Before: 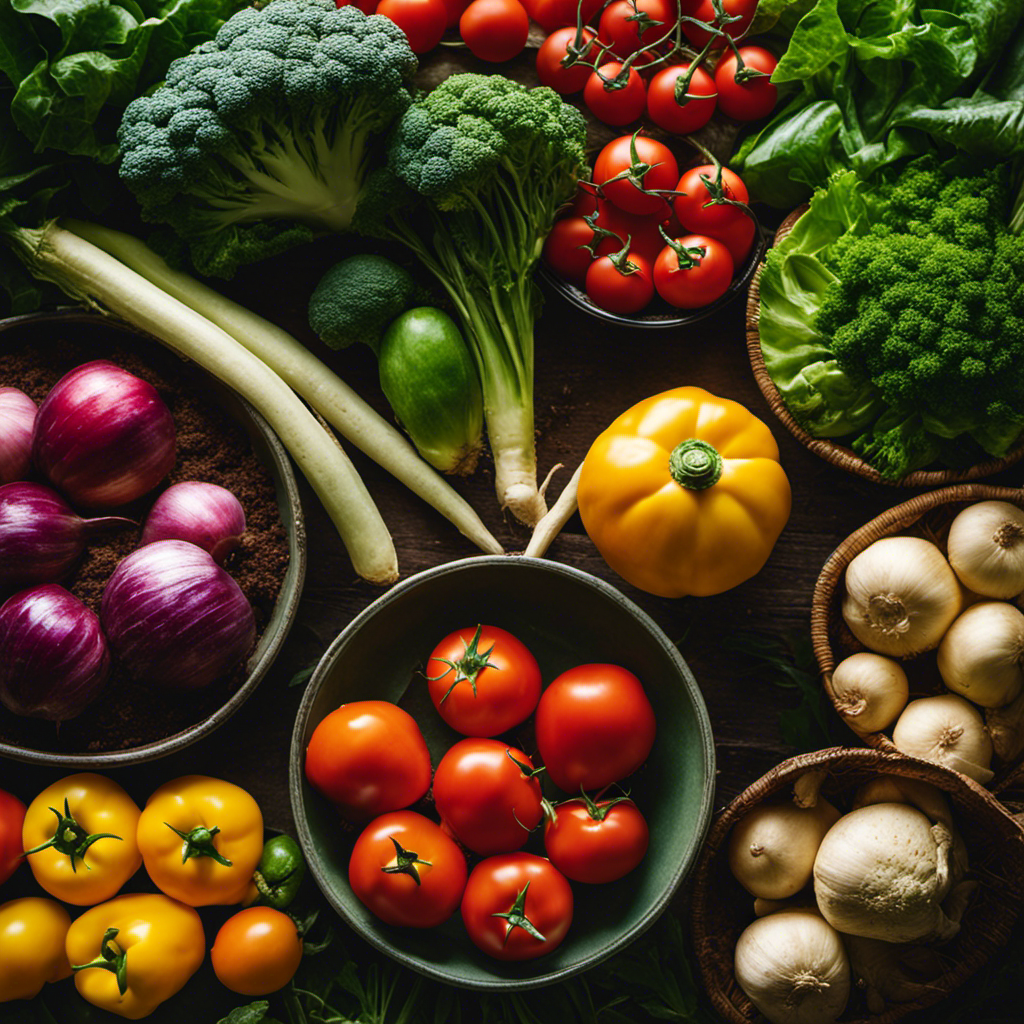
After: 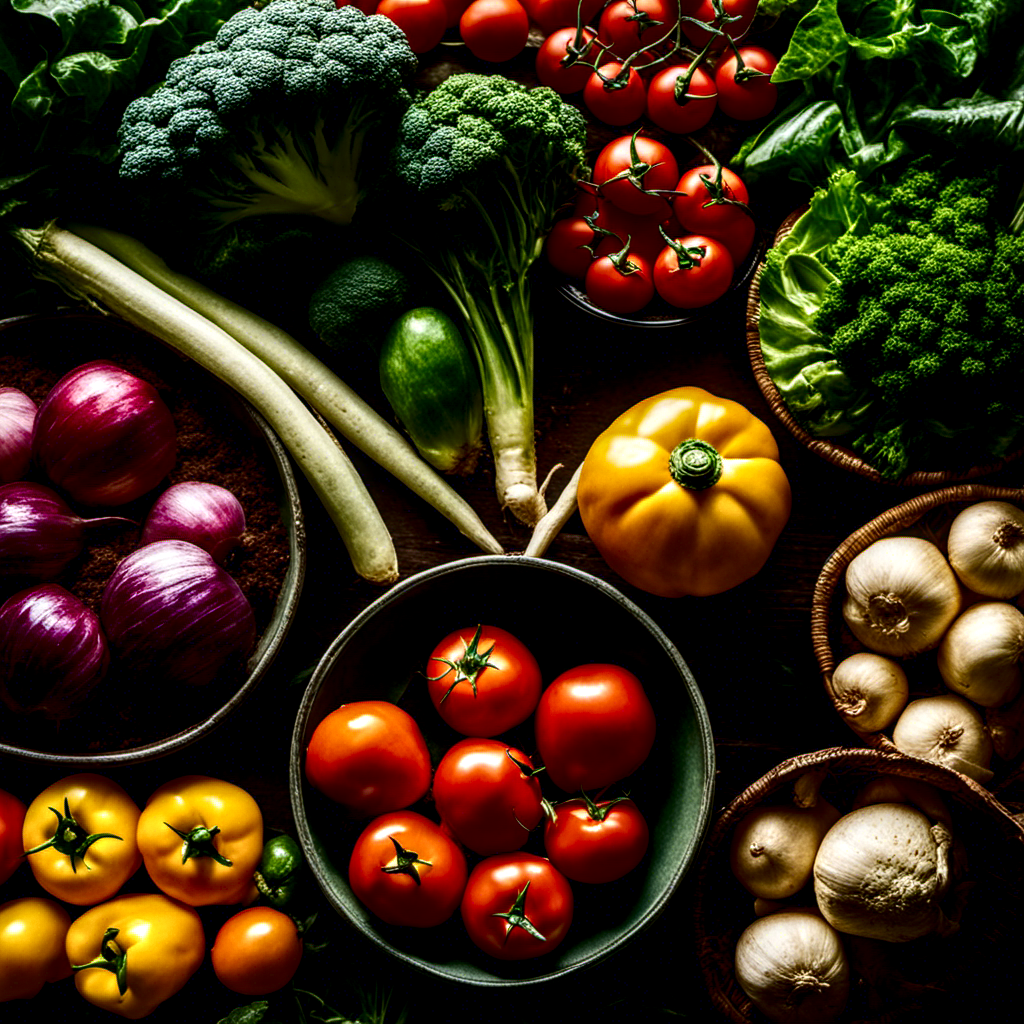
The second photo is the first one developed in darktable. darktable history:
exposure: exposure -0.071 EV, compensate exposure bias true, compensate highlight preservation false
local contrast: highlights 16%, detail 187%
contrast brightness saturation: contrast 0.186, brightness -0.224, saturation 0.105
